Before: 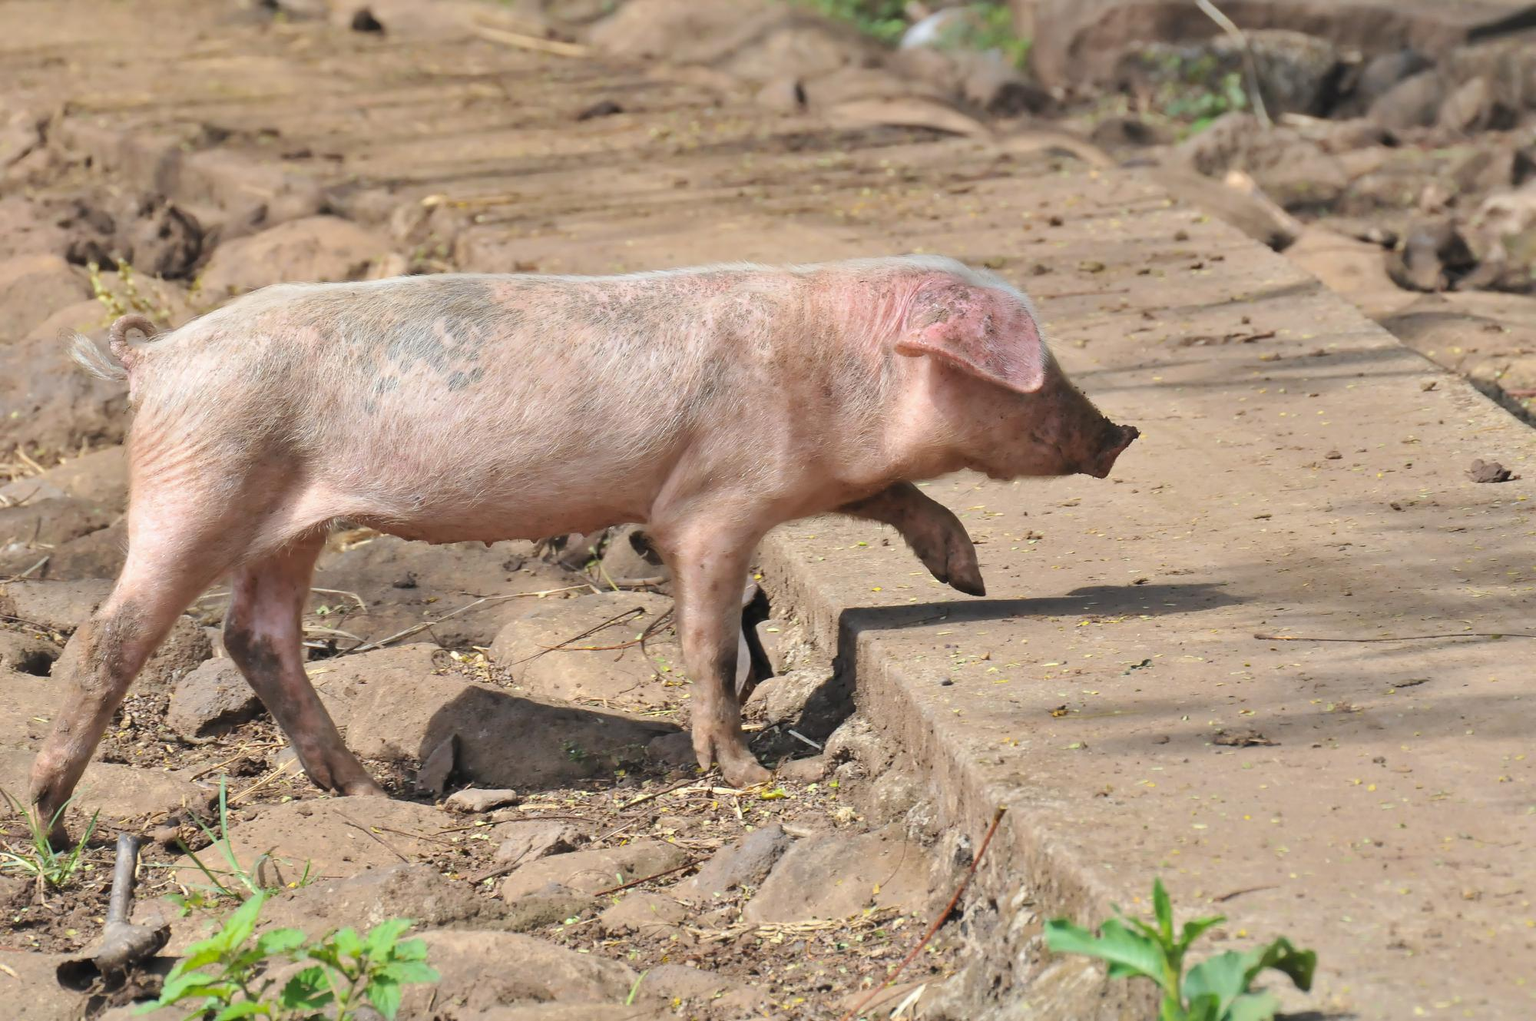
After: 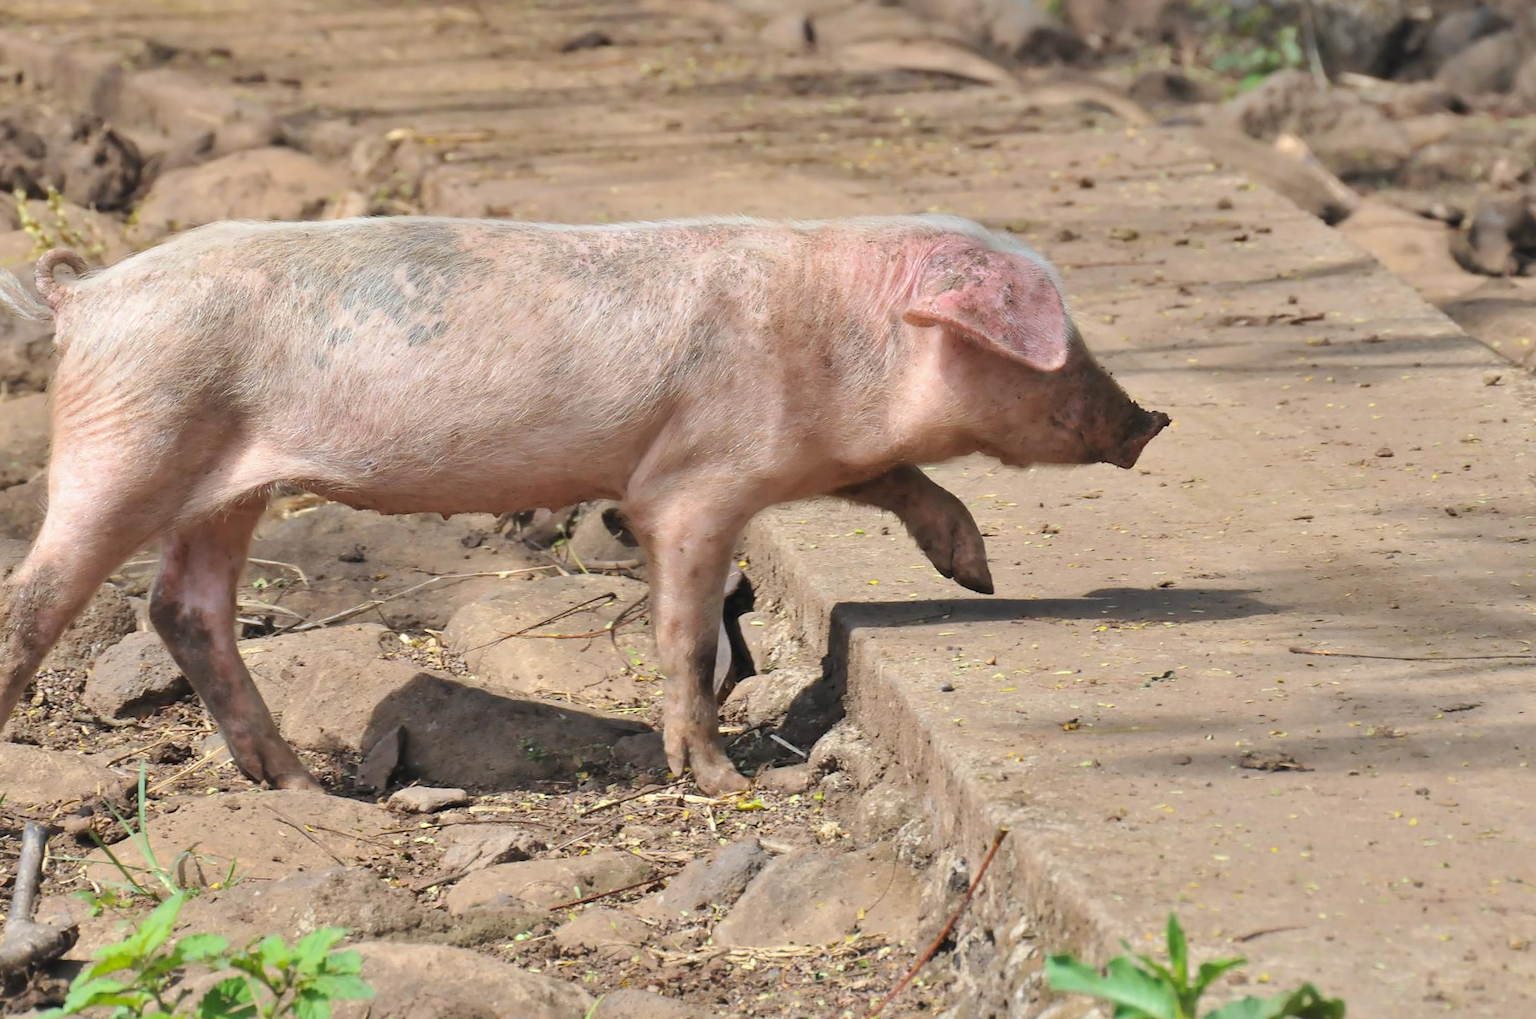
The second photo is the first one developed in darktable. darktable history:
crop and rotate: angle -2.09°, left 3.108%, top 4.198%, right 1.609%, bottom 0.613%
